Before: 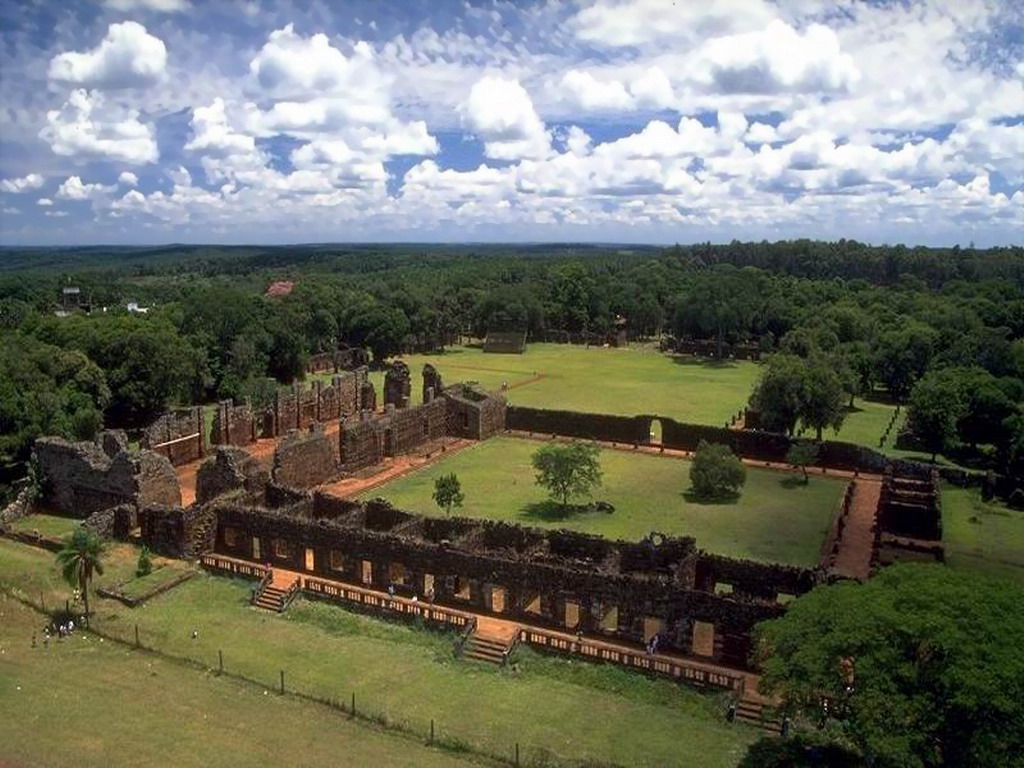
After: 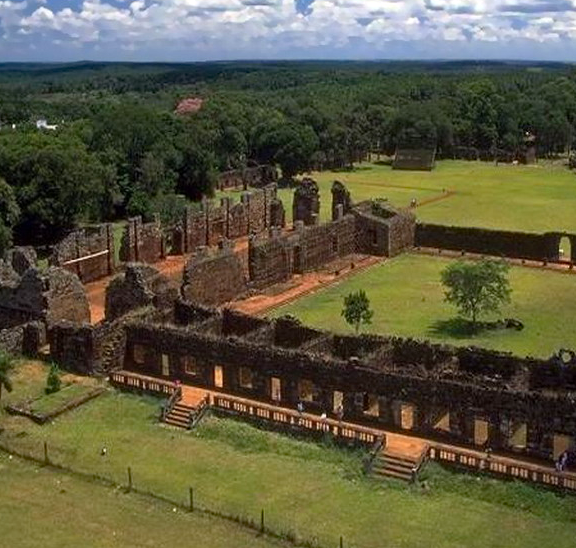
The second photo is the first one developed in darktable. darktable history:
crop: left 8.966%, top 23.852%, right 34.699%, bottom 4.703%
haze removal: strength 0.29, distance 0.25, compatibility mode true, adaptive false
